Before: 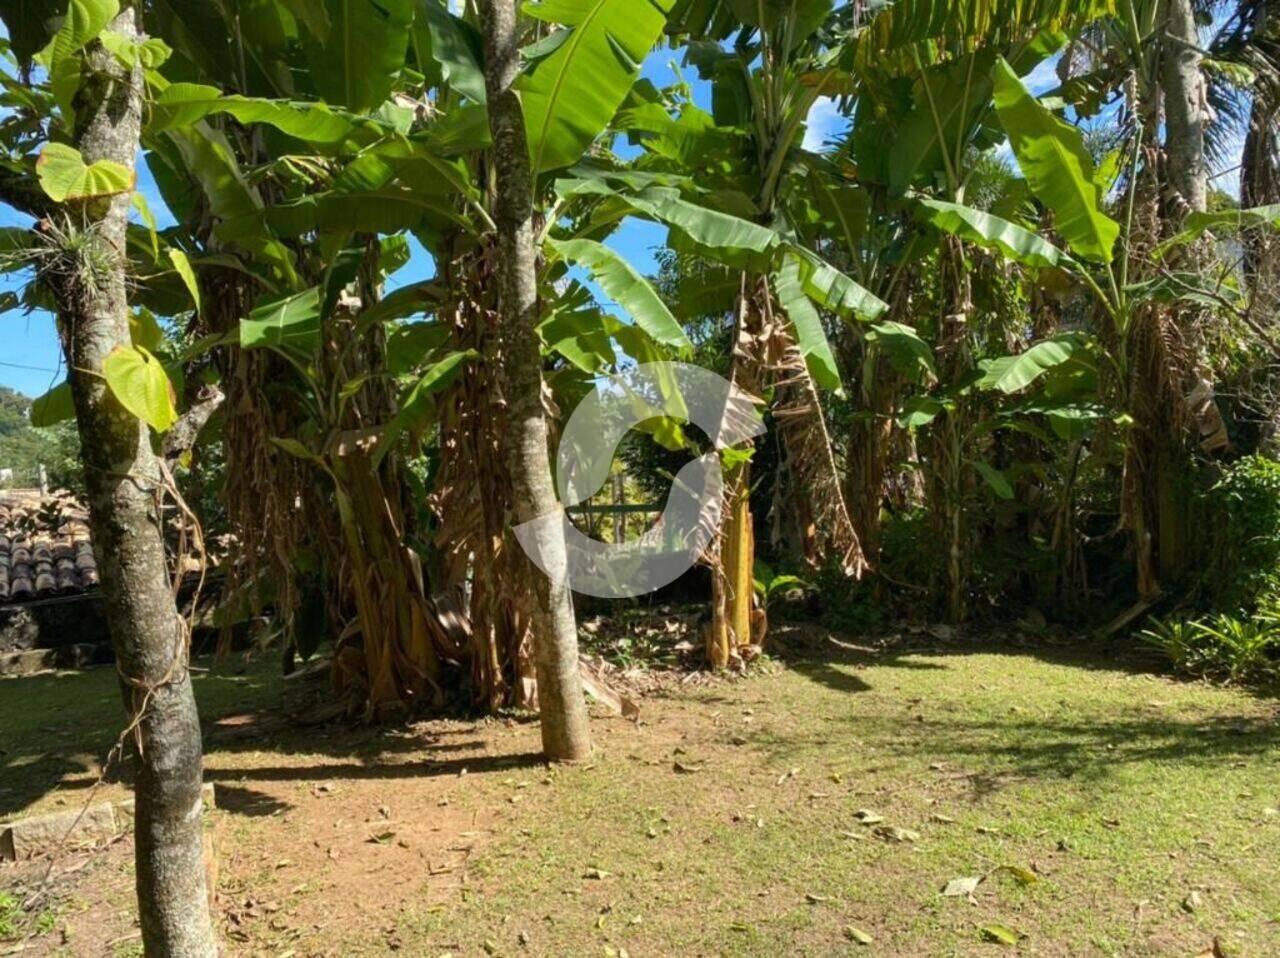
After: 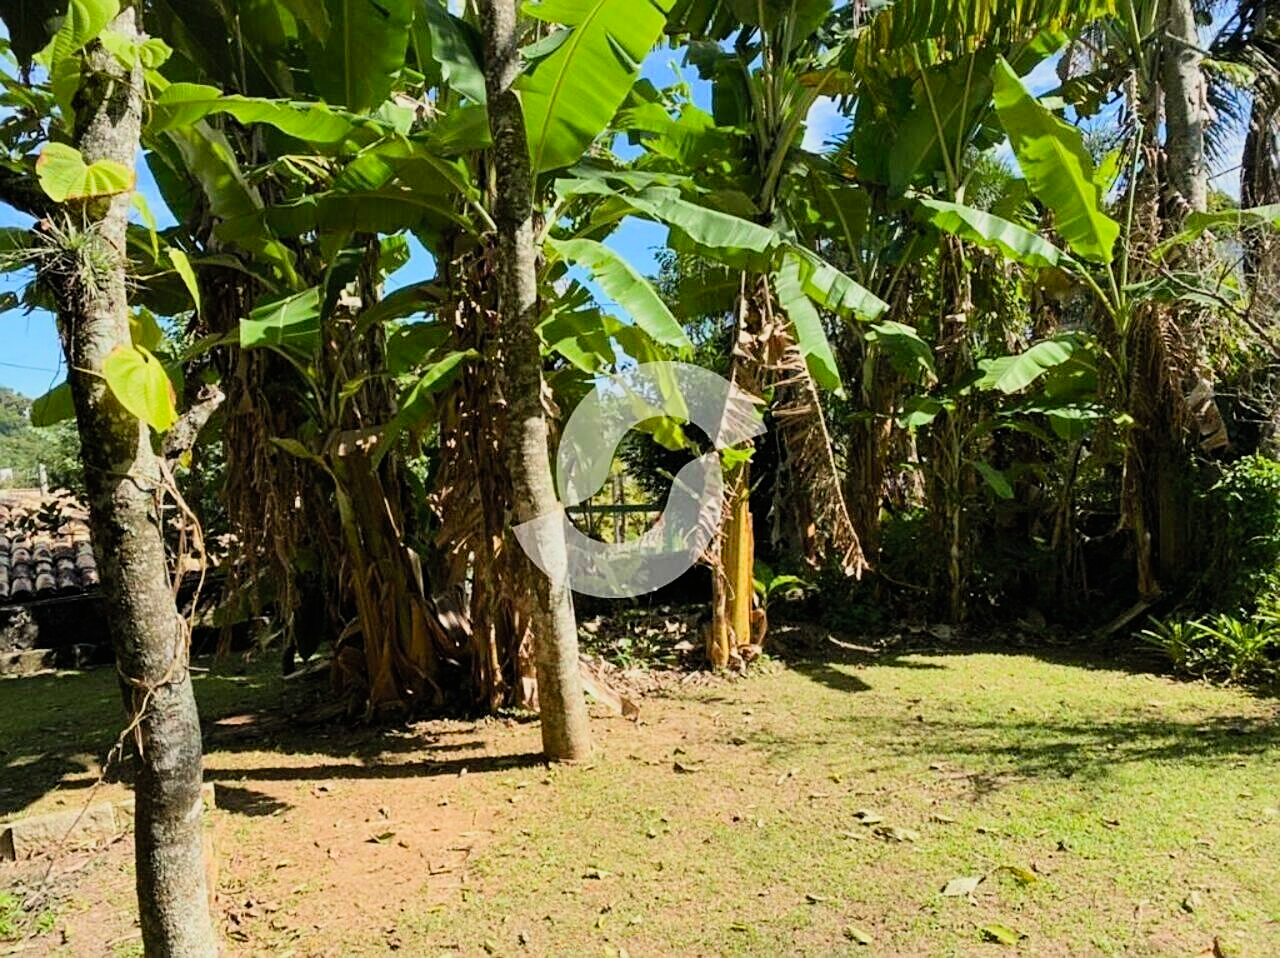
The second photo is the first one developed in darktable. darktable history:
sharpen: on, module defaults
contrast brightness saturation: contrast 0.2, brightness 0.16, saturation 0.22
filmic rgb: black relative exposure -7.65 EV, white relative exposure 4.56 EV, hardness 3.61
